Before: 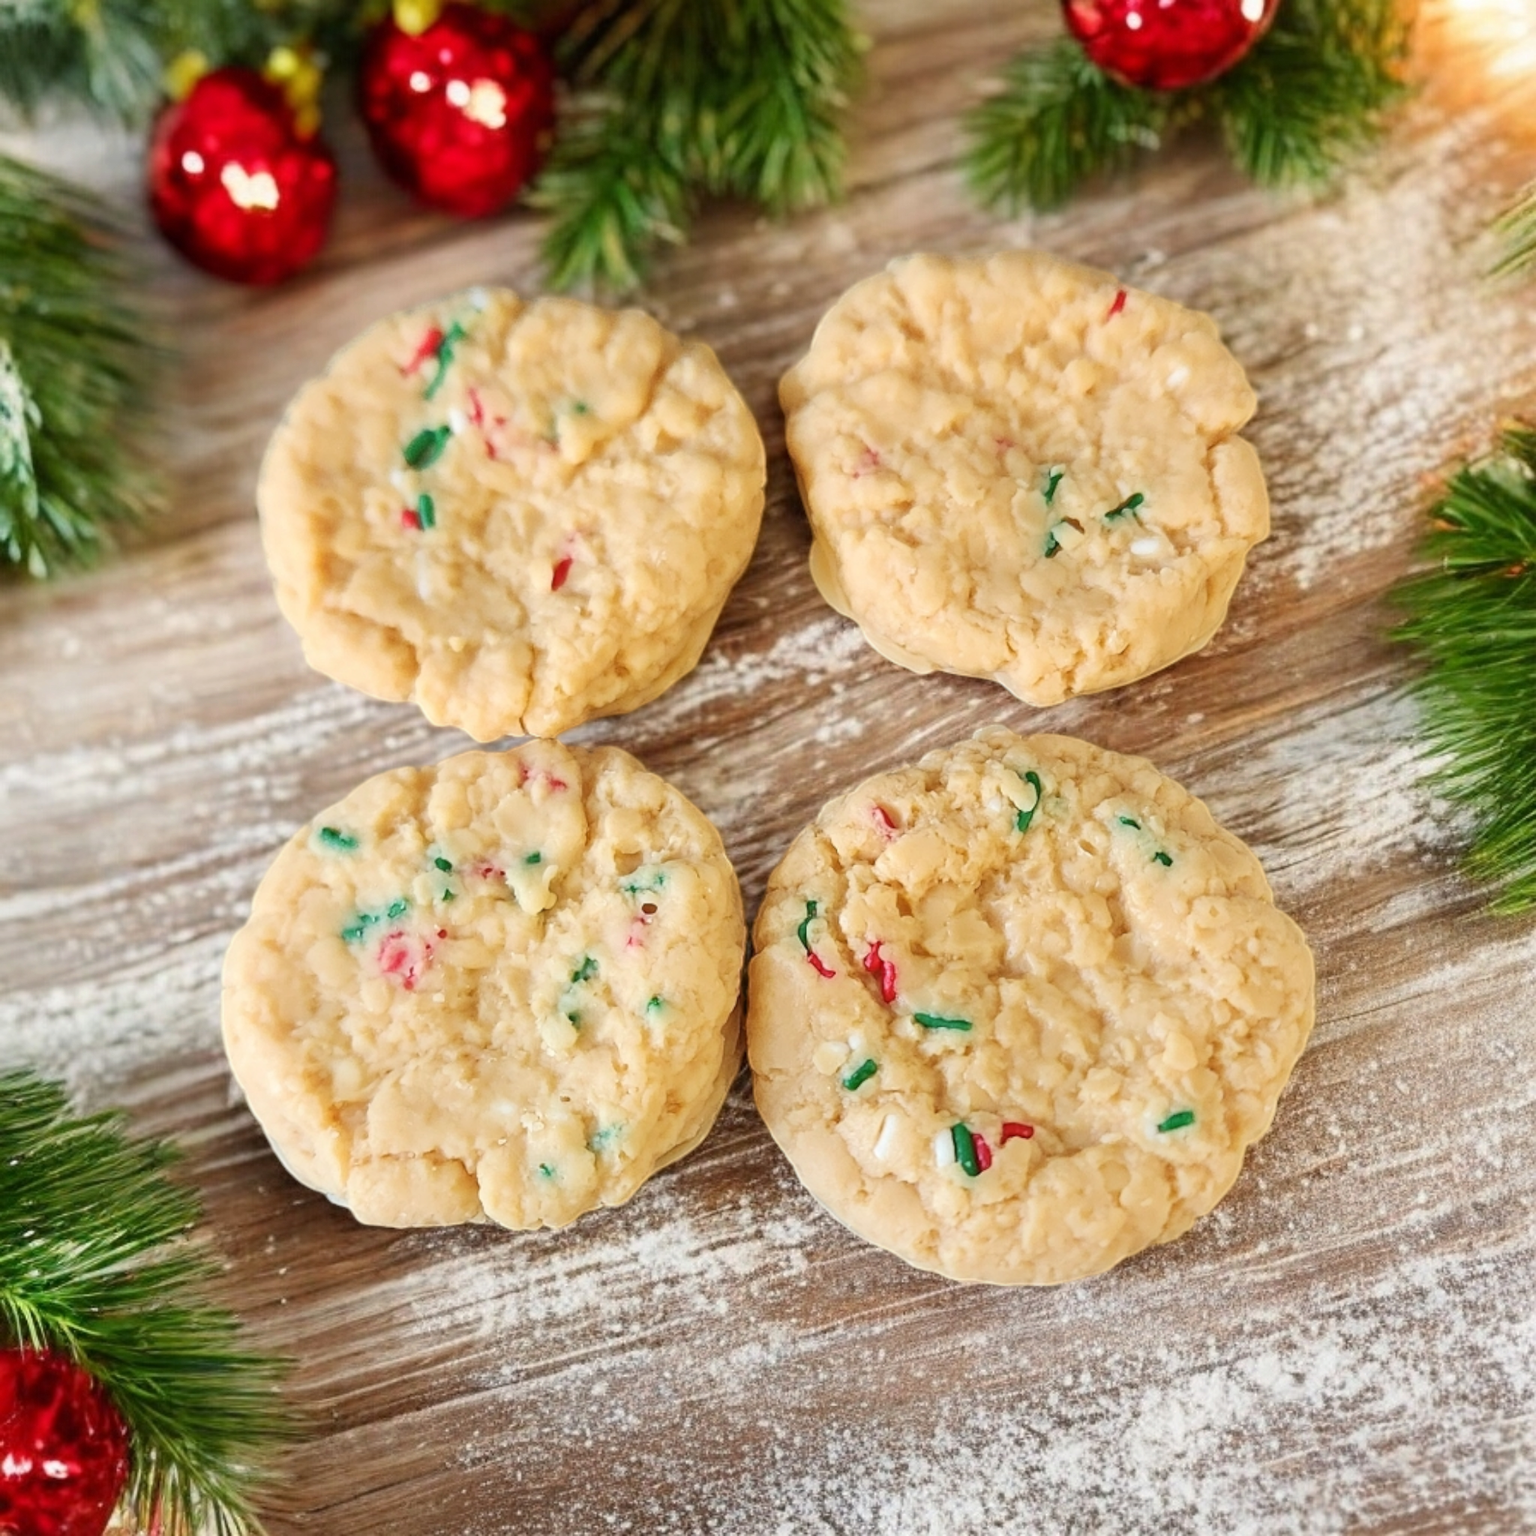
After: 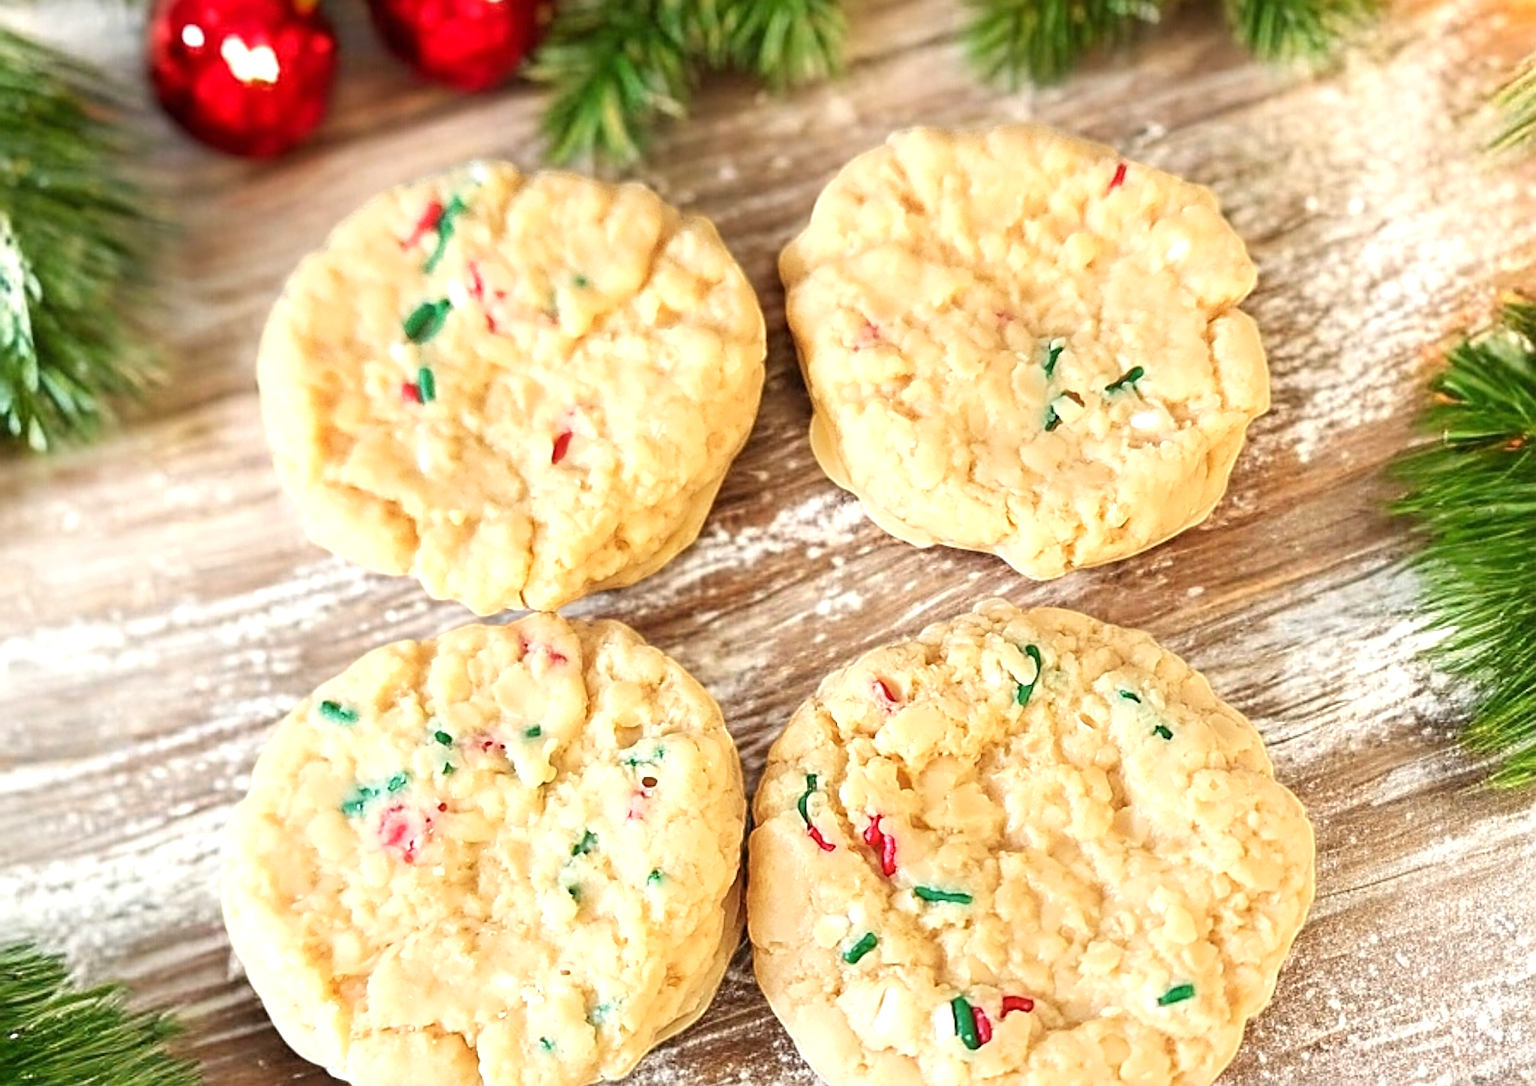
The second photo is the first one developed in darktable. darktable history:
sharpen: radius 3.119
crop and rotate: top 8.293%, bottom 20.996%
exposure: exposure 0.6 EV, compensate highlight preservation false
